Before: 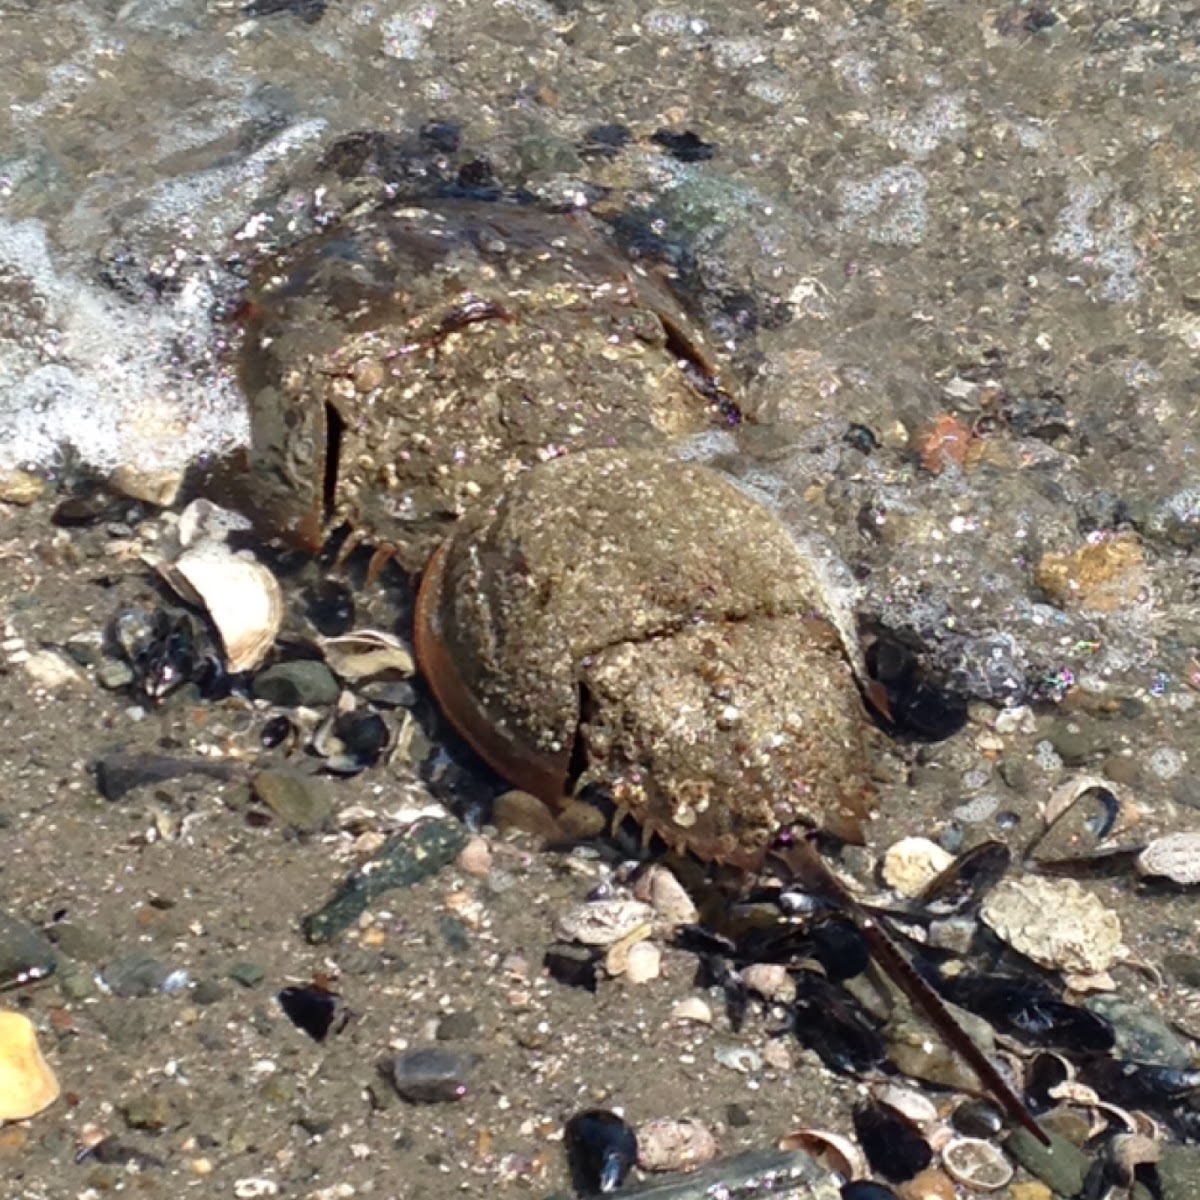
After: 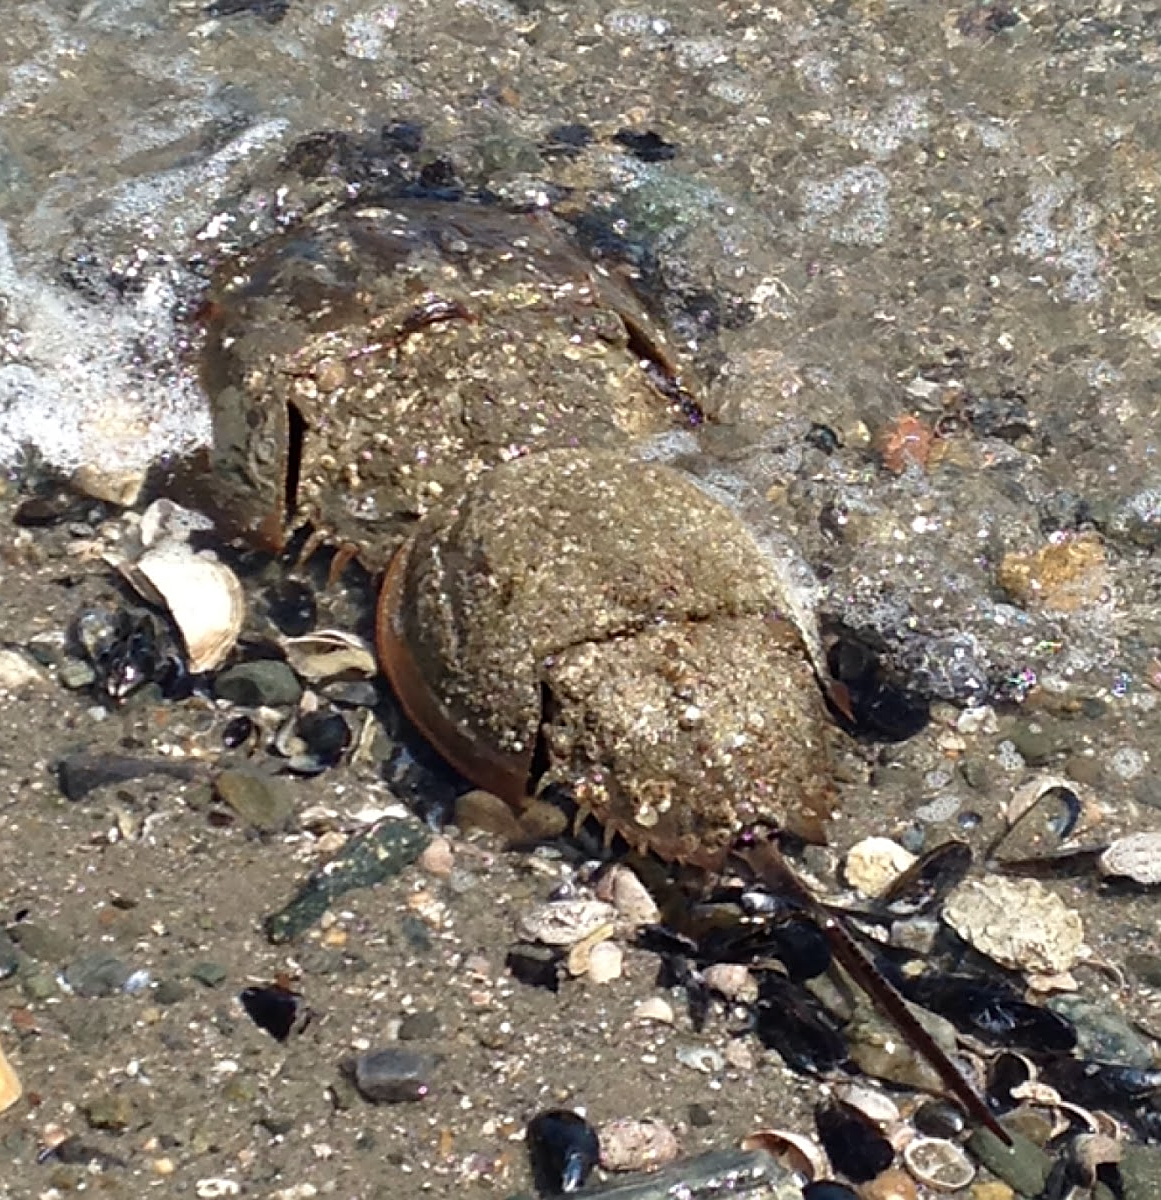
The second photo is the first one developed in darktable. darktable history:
crop and rotate: left 3.238%
sharpen: on, module defaults
shadows and highlights: radius 334.93, shadows 63.48, highlights 6.06, compress 87.7%, highlights color adjustment 39.73%, soften with gaussian
